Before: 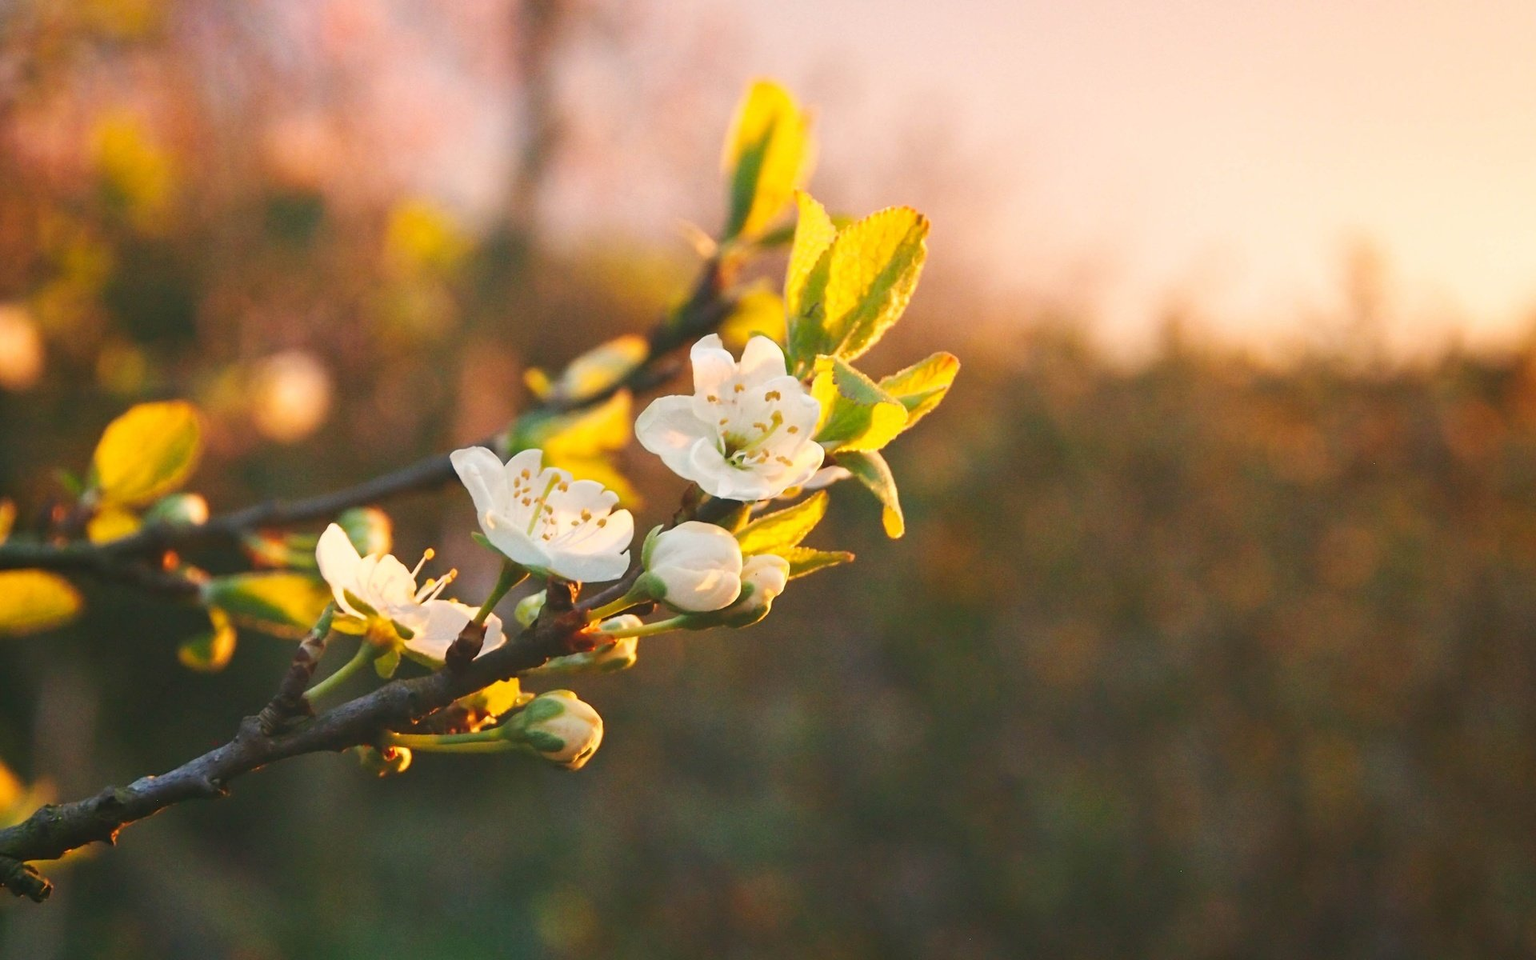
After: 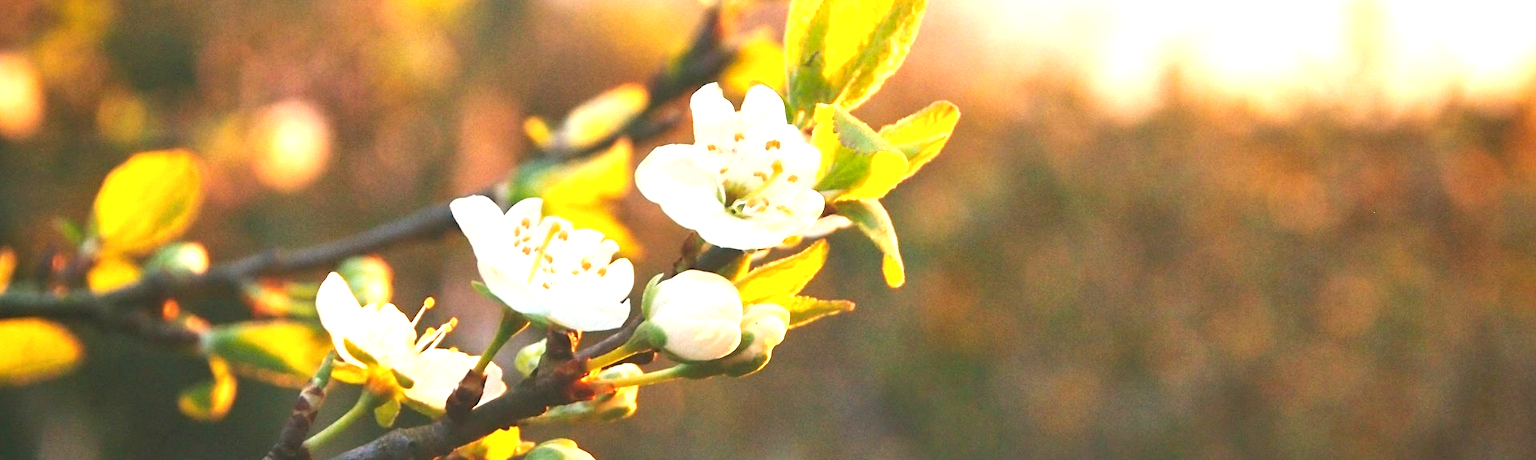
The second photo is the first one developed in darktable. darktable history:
exposure: exposure 1 EV, compensate highlight preservation false
local contrast: mode bilateral grid, contrast 20, coarseness 50, detail 119%, midtone range 0.2
crop and rotate: top 26.168%, bottom 25.864%
